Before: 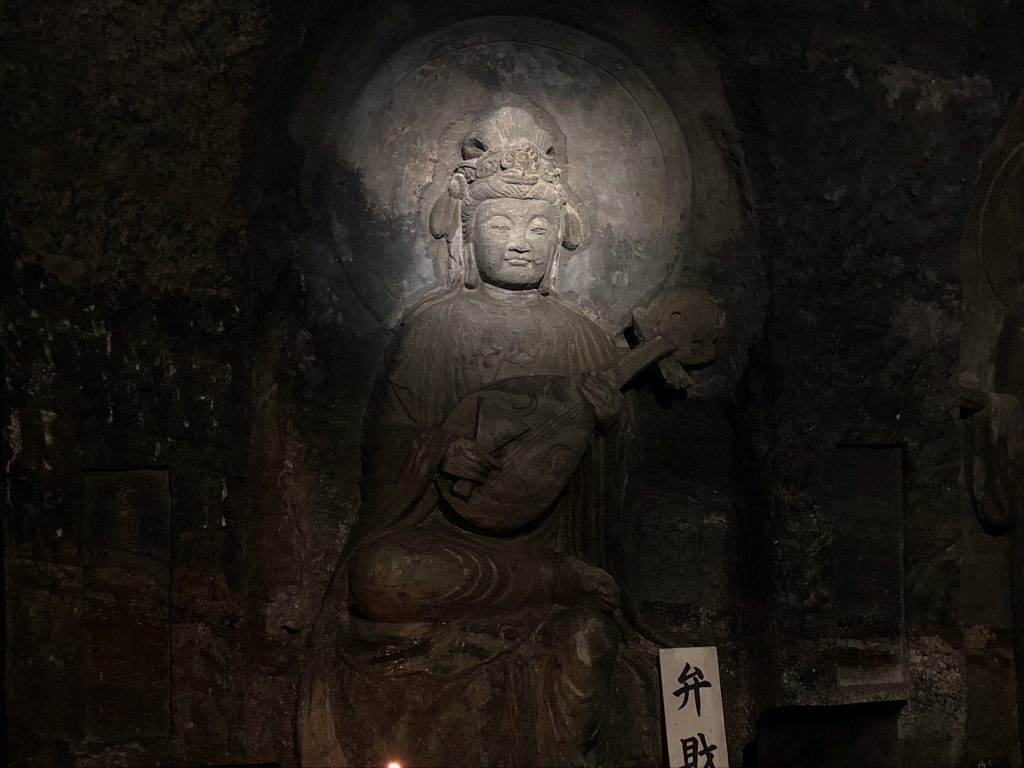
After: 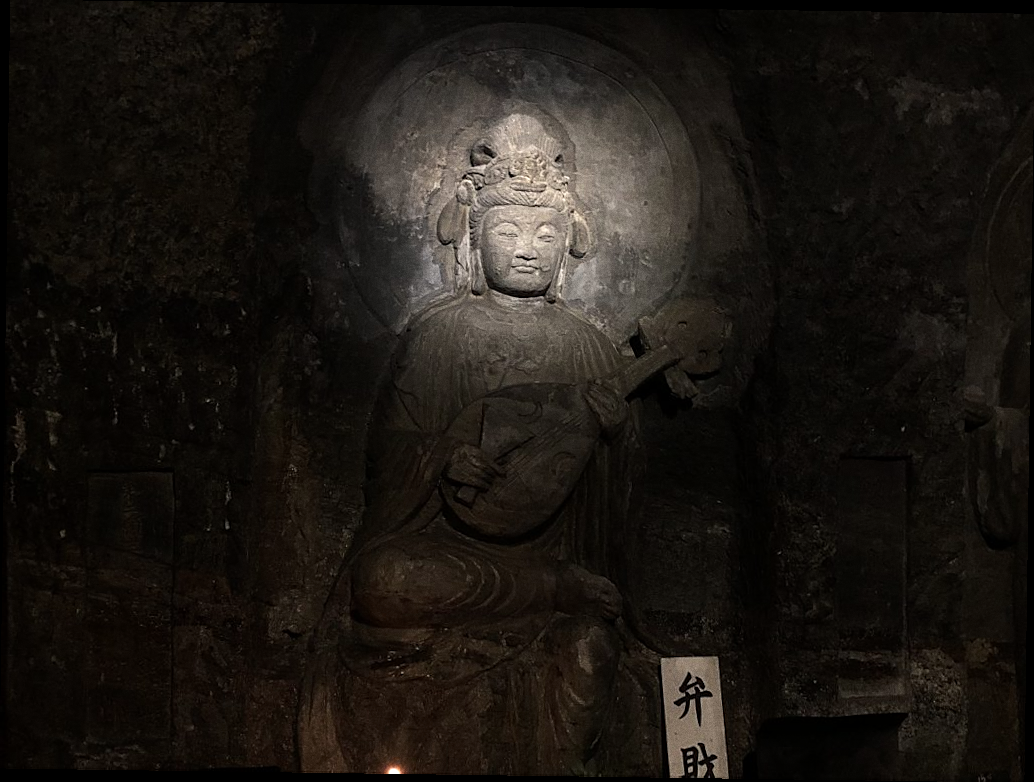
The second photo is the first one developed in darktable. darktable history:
sharpen: amount 0.2
grain: coarseness 0.09 ISO
tone equalizer: -8 EV -0.417 EV, -7 EV -0.389 EV, -6 EV -0.333 EV, -5 EV -0.222 EV, -3 EV 0.222 EV, -2 EV 0.333 EV, -1 EV 0.389 EV, +0 EV 0.417 EV, edges refinement/feathering 500, mask exposure compensation -1.57 EV, preserve details no
rotate and perspective: rotation 0.8°, automatic cropping off
